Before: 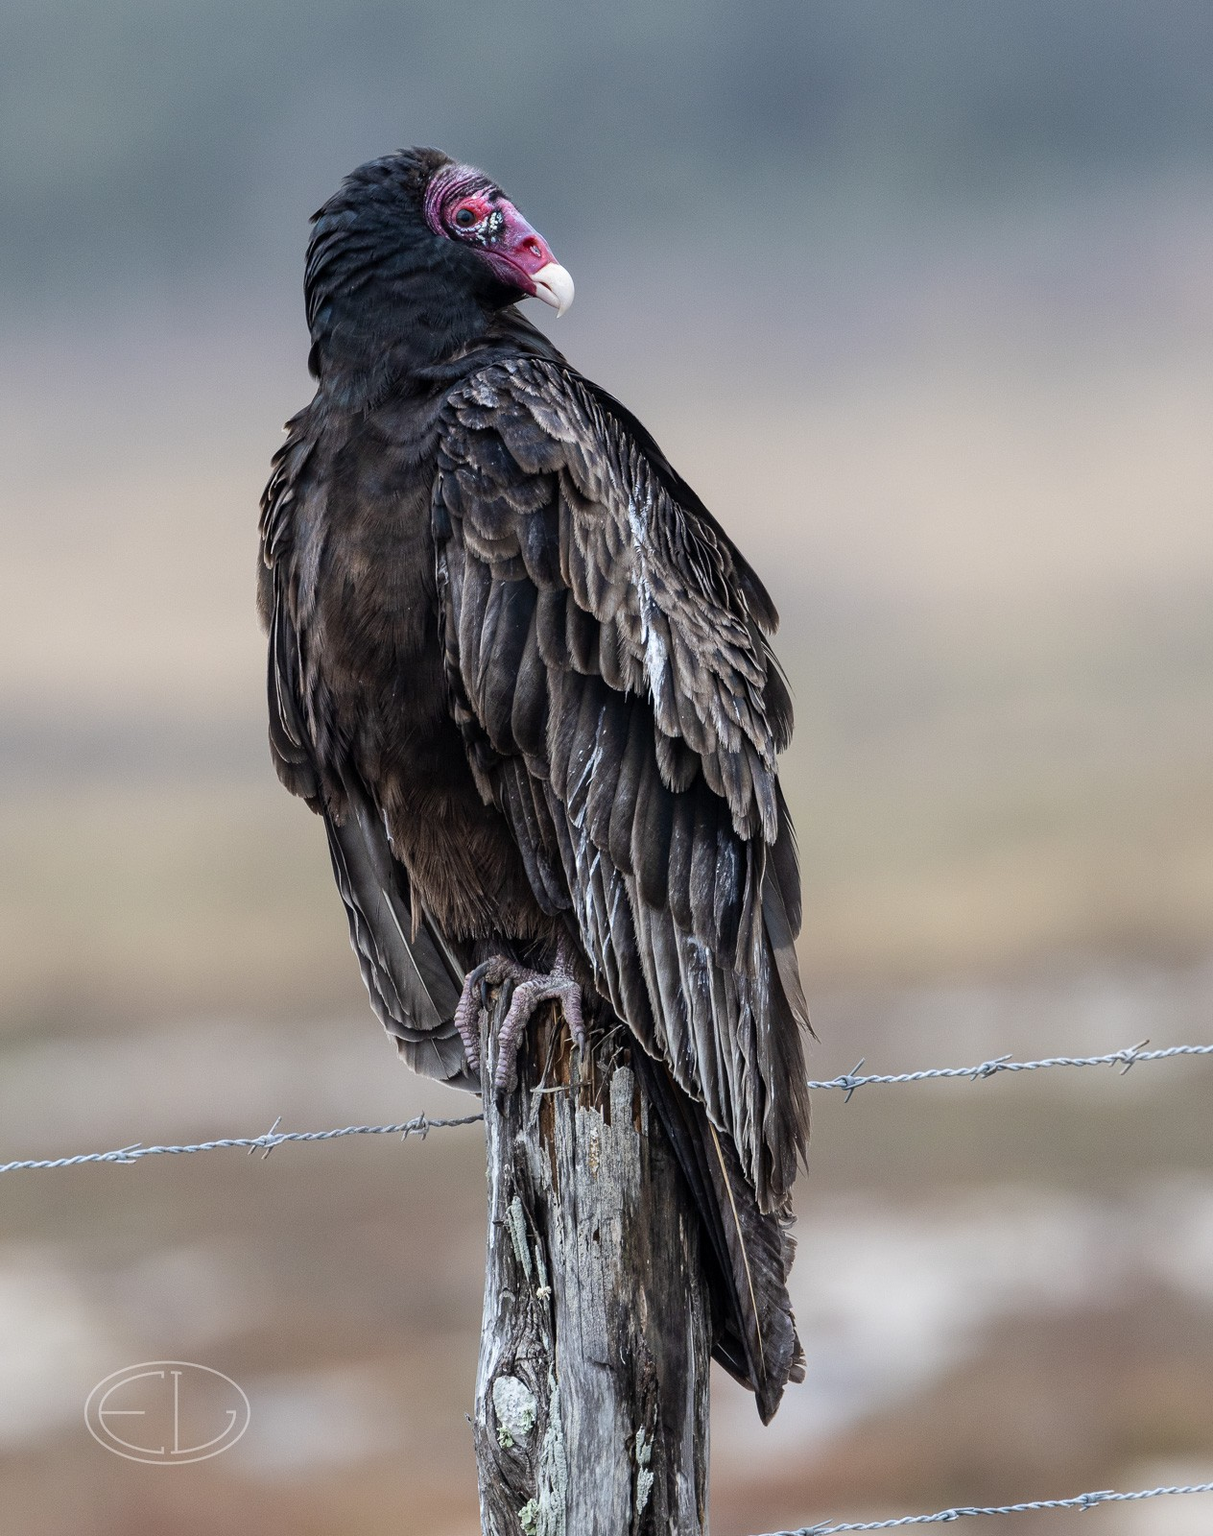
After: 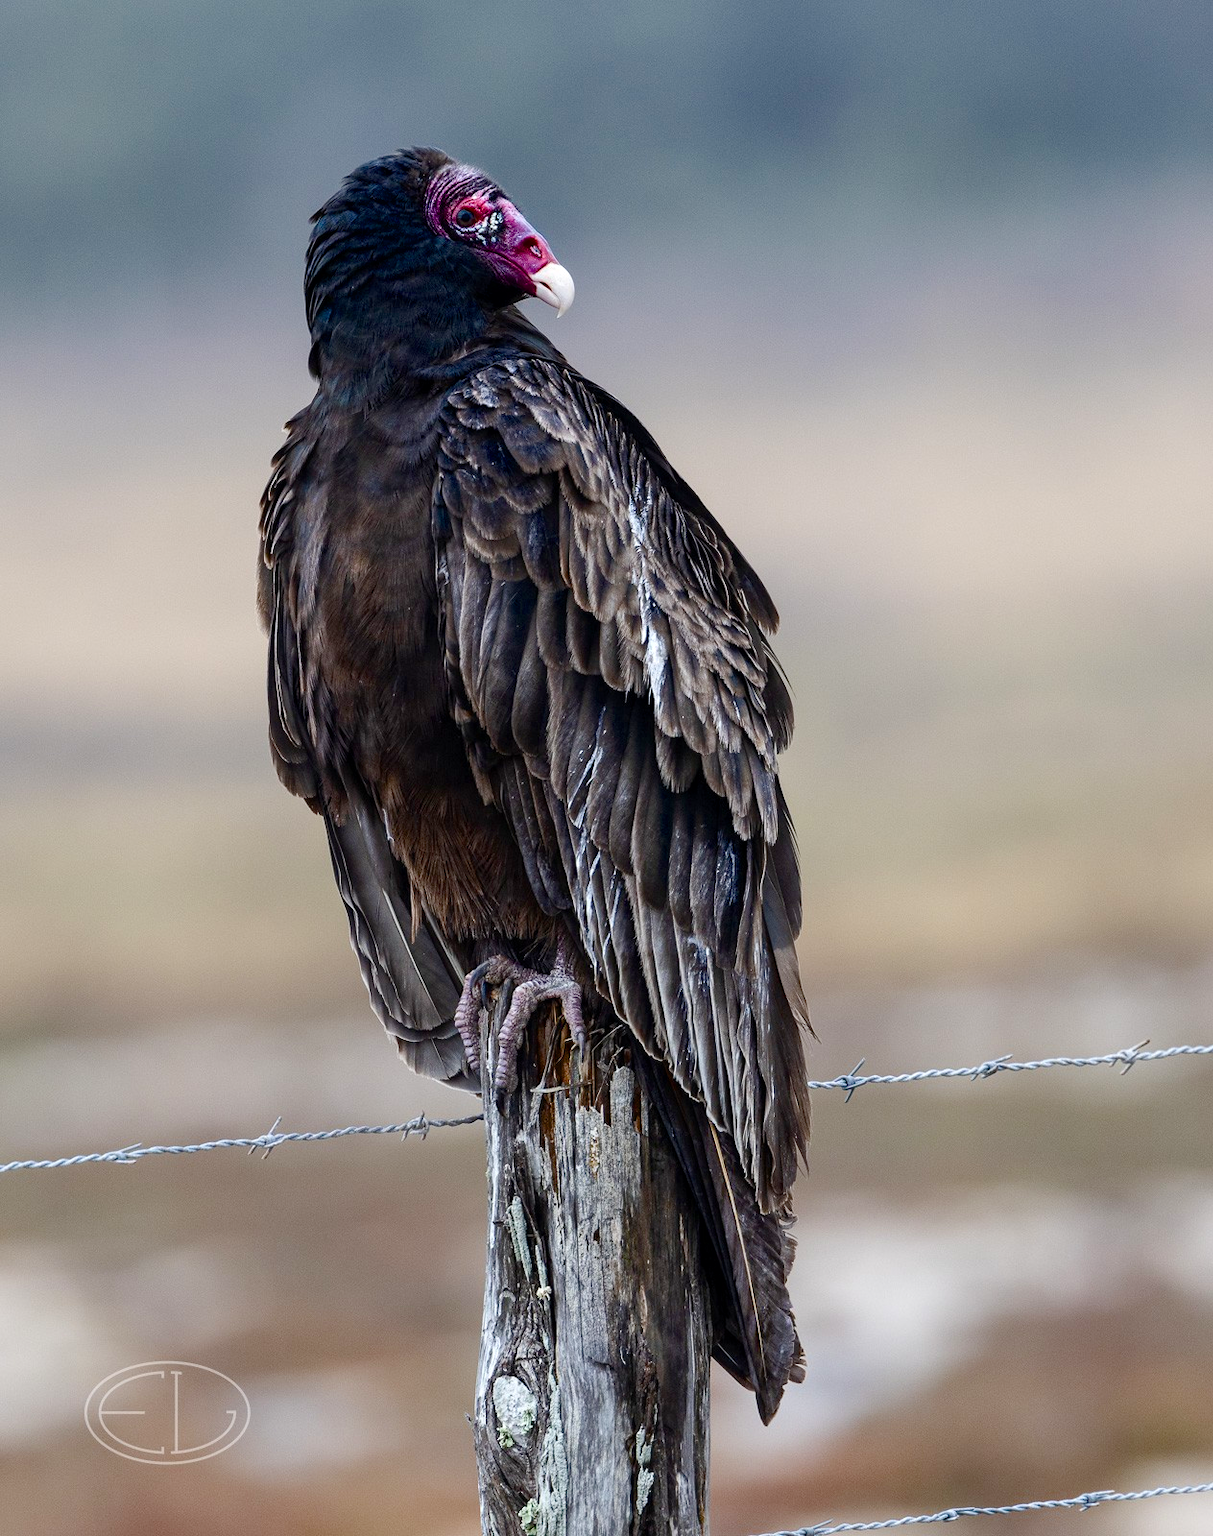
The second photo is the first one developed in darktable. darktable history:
color balance rgb: linear chroma grading › global chroma 0.669%, perceptual saturation grading › global saturation 20%, perceptual saturation grading › highlights -25.055%, perceptual saturation grading › shadows 49.867%, perceptual brilliance grading › highlights 4.871%, perceptual brilliance grading › shadows -9.811%, global vibrance 16.538%, saturation formula JzAzBz (2021)
